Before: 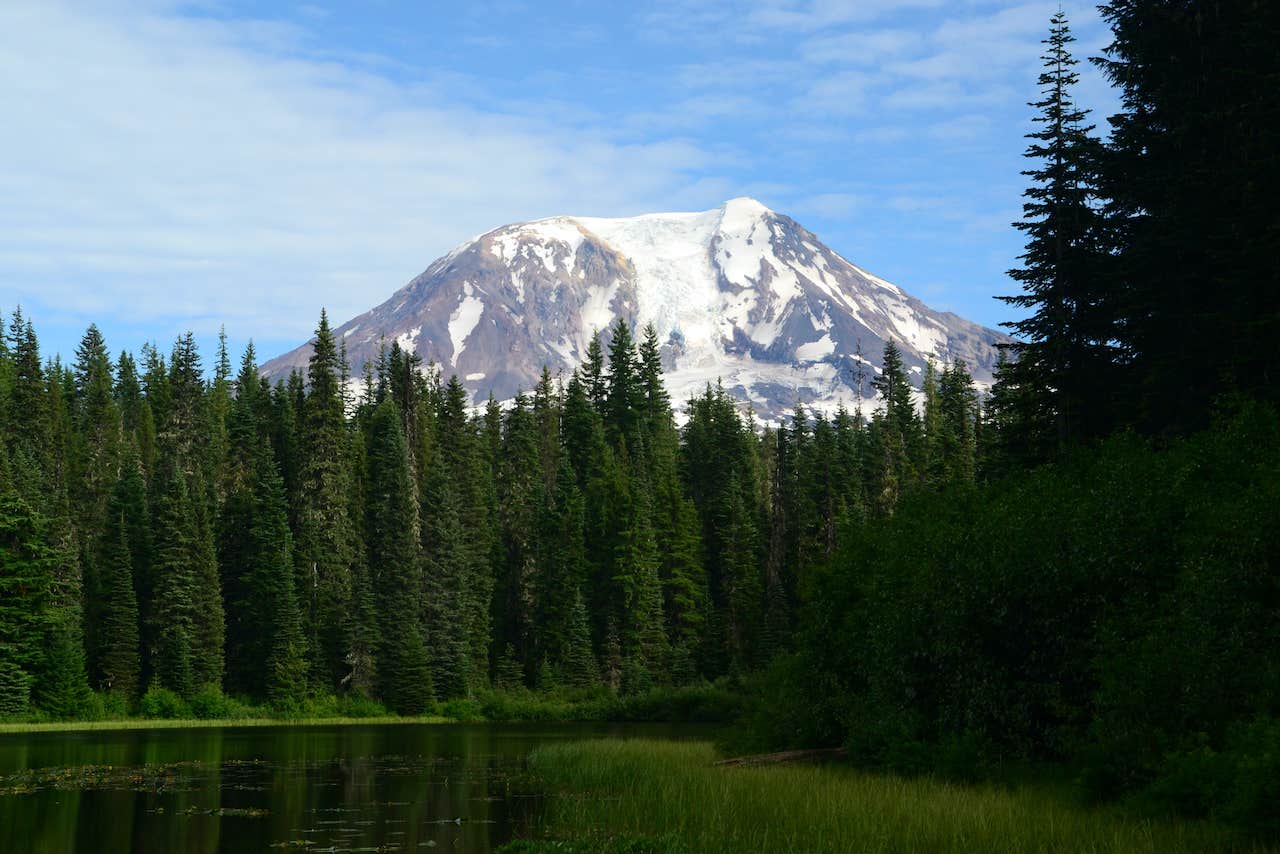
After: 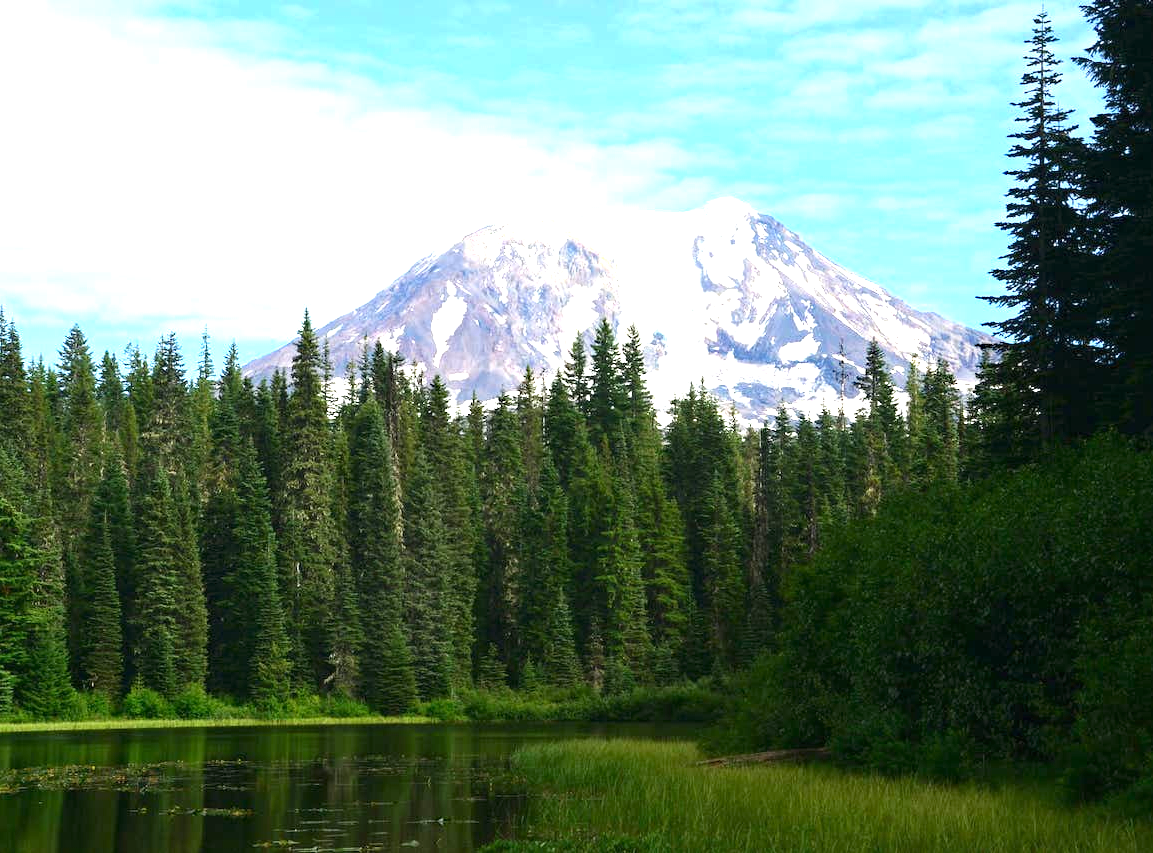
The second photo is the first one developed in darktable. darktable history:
exposure: black level correction 0, exposure 1.294 EV, compensate exposure bias true, compensate highlight preservation false
crop and rotate: left 1.366%, right 8.481%
haze removal: compatibility mode true, adaptive false
